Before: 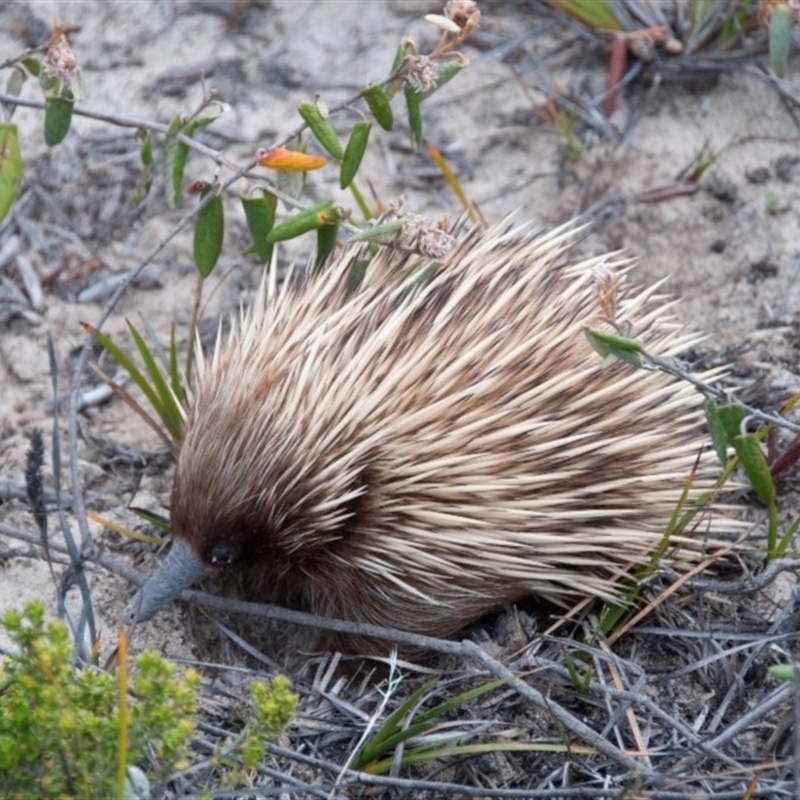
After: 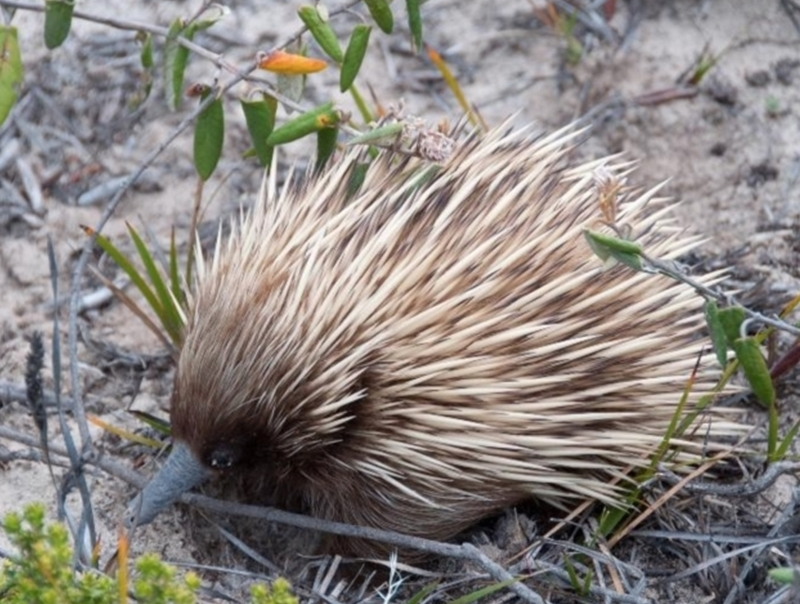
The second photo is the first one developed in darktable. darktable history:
contrast equalizer: octaves 7, y [[0.518, 0.517, 0.501, 0.5, 0.5, 0.5], [0.5 ×6], [0.5 ×6], [0 ×6], [0 ×6]], mix -0.367
crop and rotate: top 12.31%, bottom 12.176%
